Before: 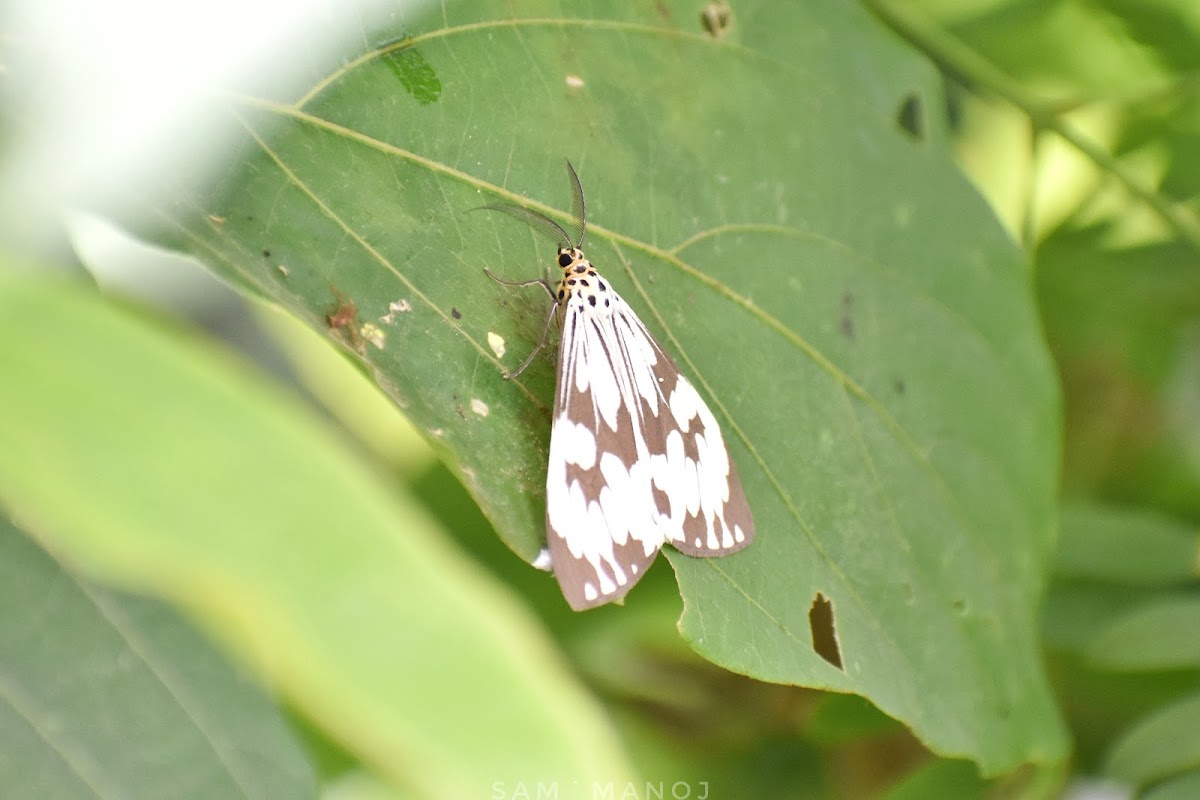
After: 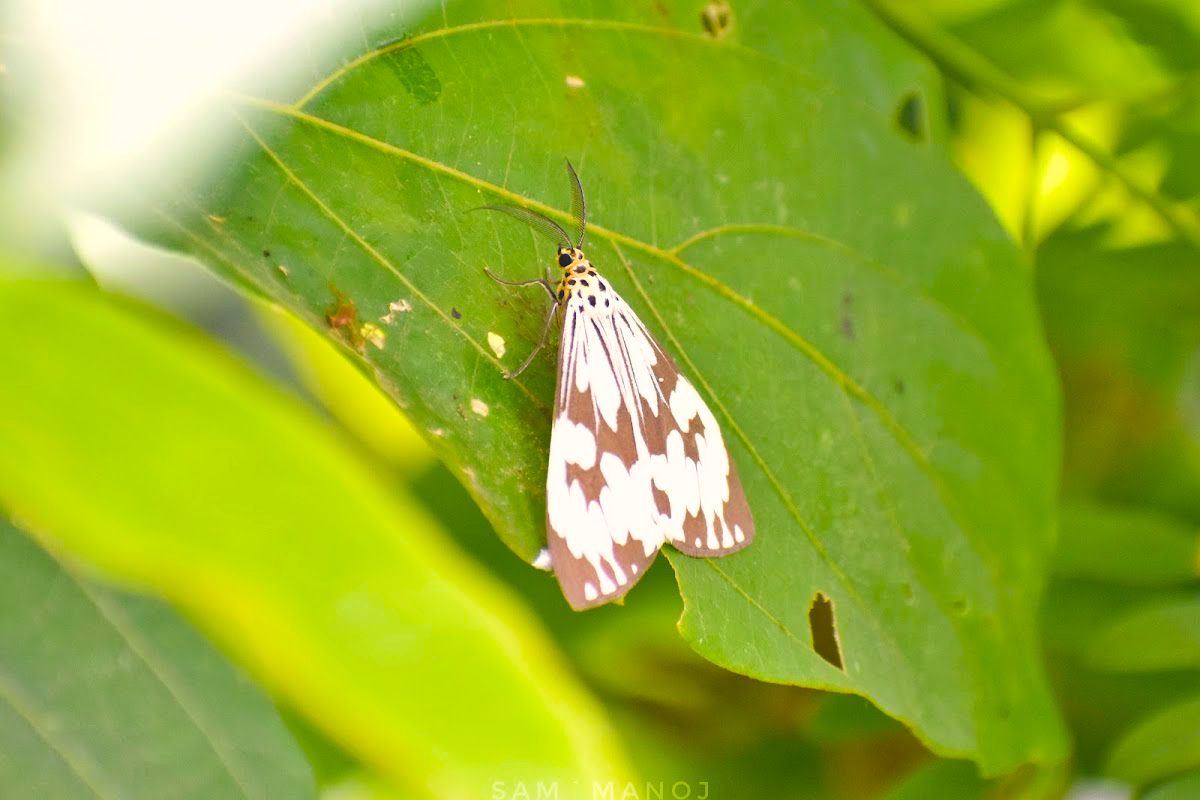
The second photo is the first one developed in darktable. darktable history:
haze removal: adaptive false
color correction: highlights a* 5.43, highlights b* 5.27, shadows a* -4.09, shadows b* -5.28
color balance rgb: global offset › luminance 1.523%, perceptual saturation grading › global saturation 25.274%, global vibrance 45.794%
